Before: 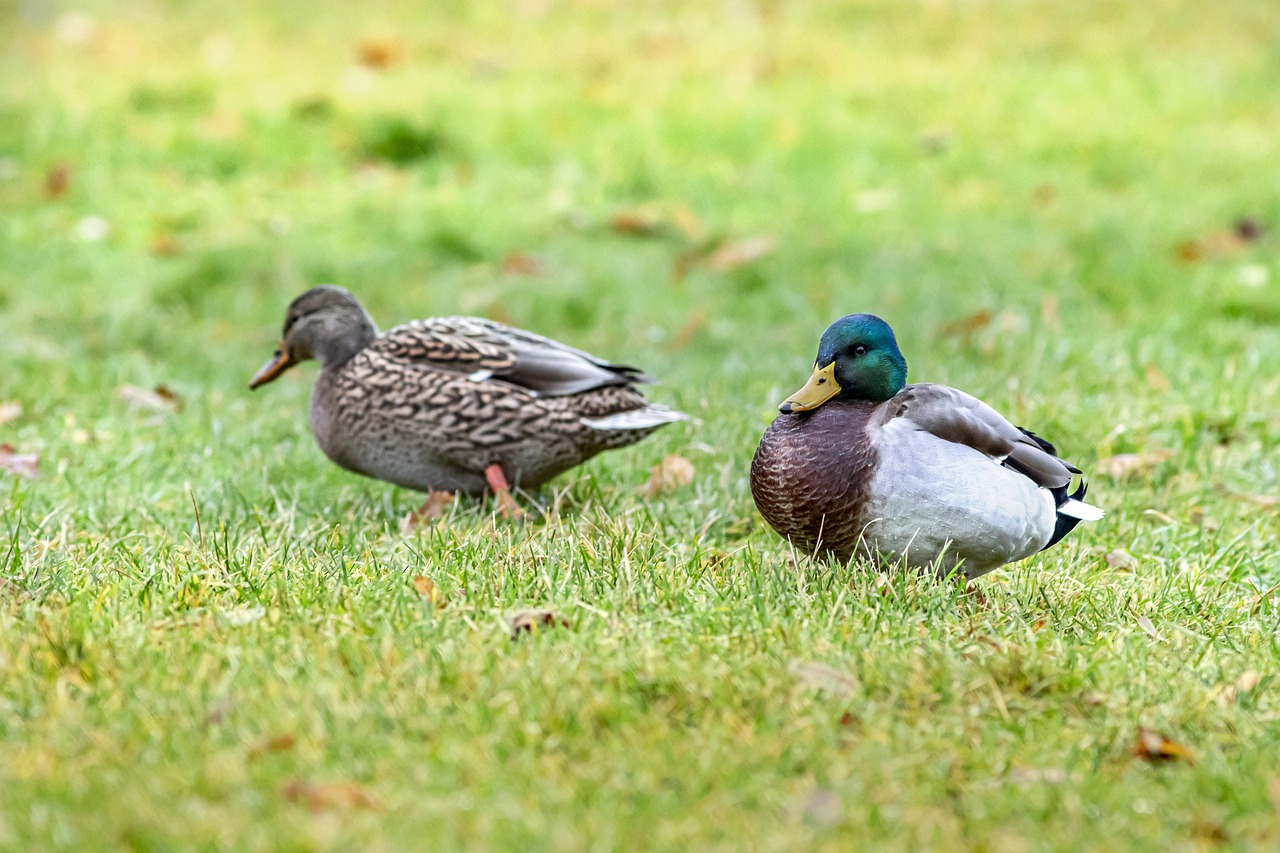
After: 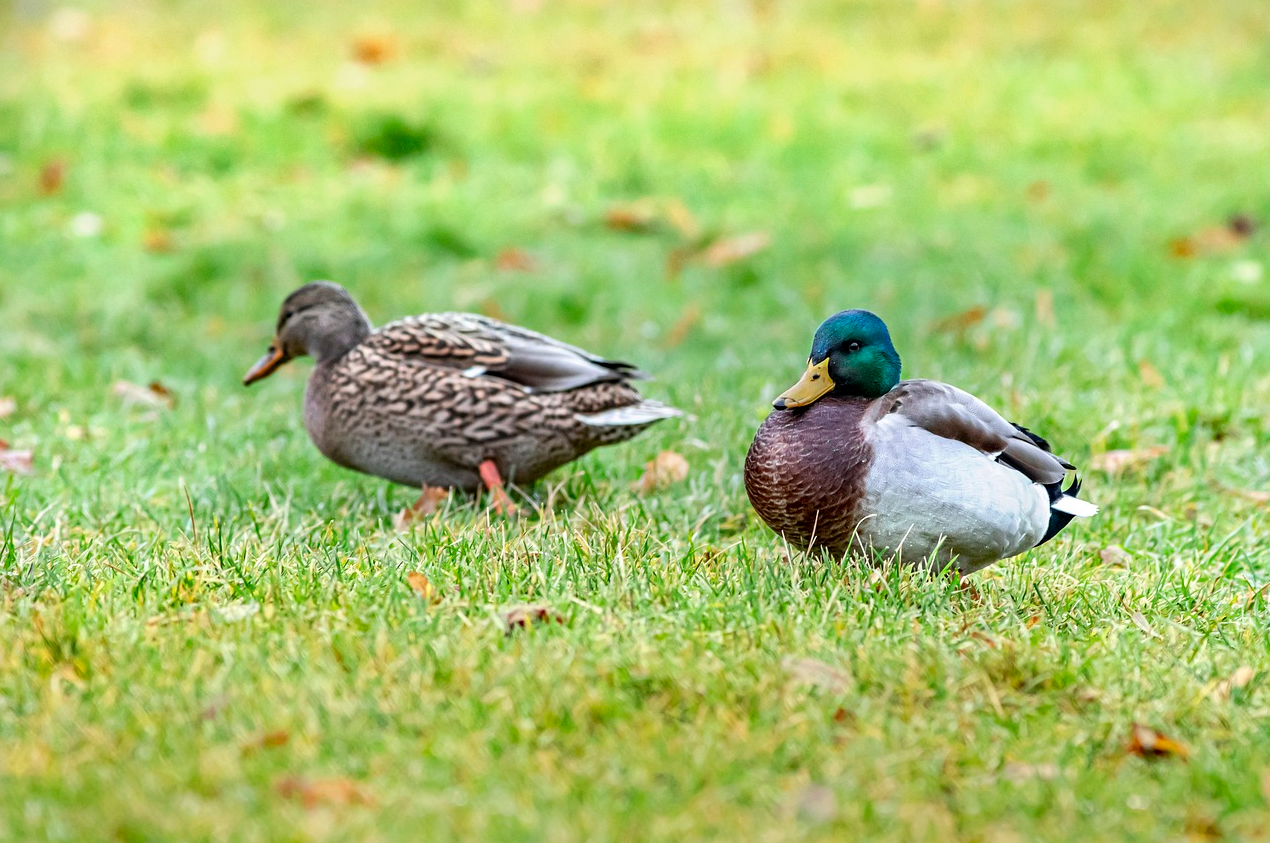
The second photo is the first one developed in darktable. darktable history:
crop: left 0.484%, top 0.537%, right 0.233%, bottom 0.549%
